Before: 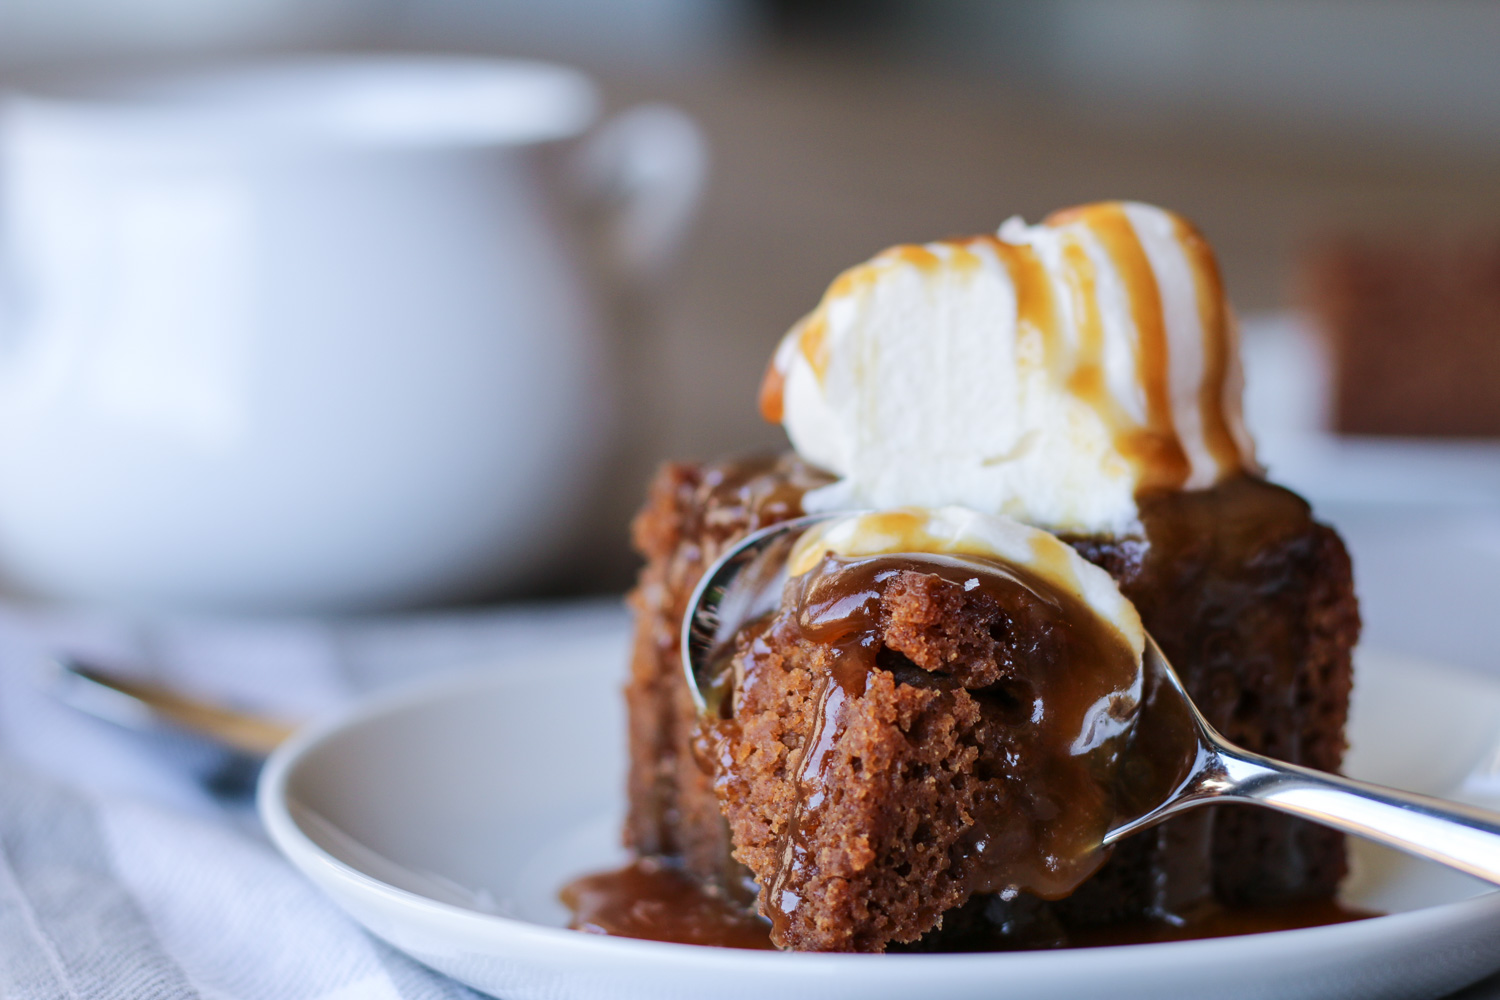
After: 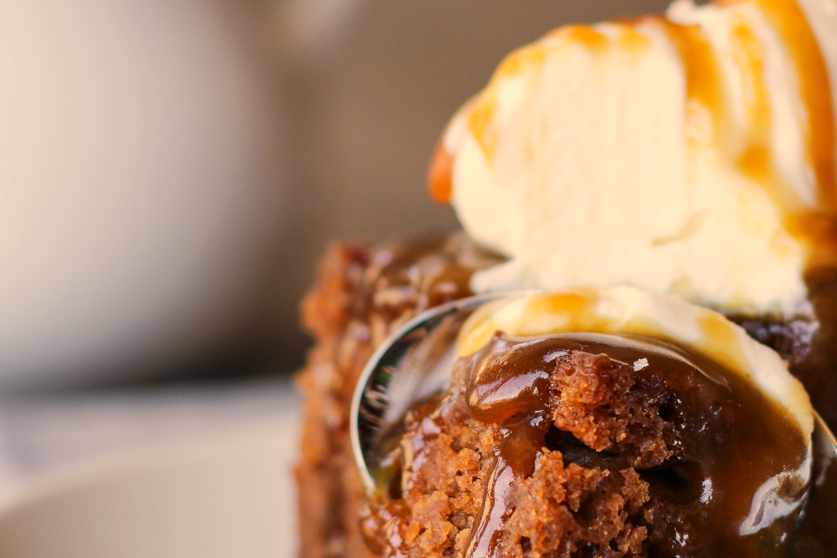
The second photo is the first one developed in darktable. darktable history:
color correction: highlights a* 1.39, highlights b* 17.83
white balance: red 1.127, blue 0.943
crop and rotate: left 22.13%, top 22.054%, right 22.026%, bottom 22.102%
